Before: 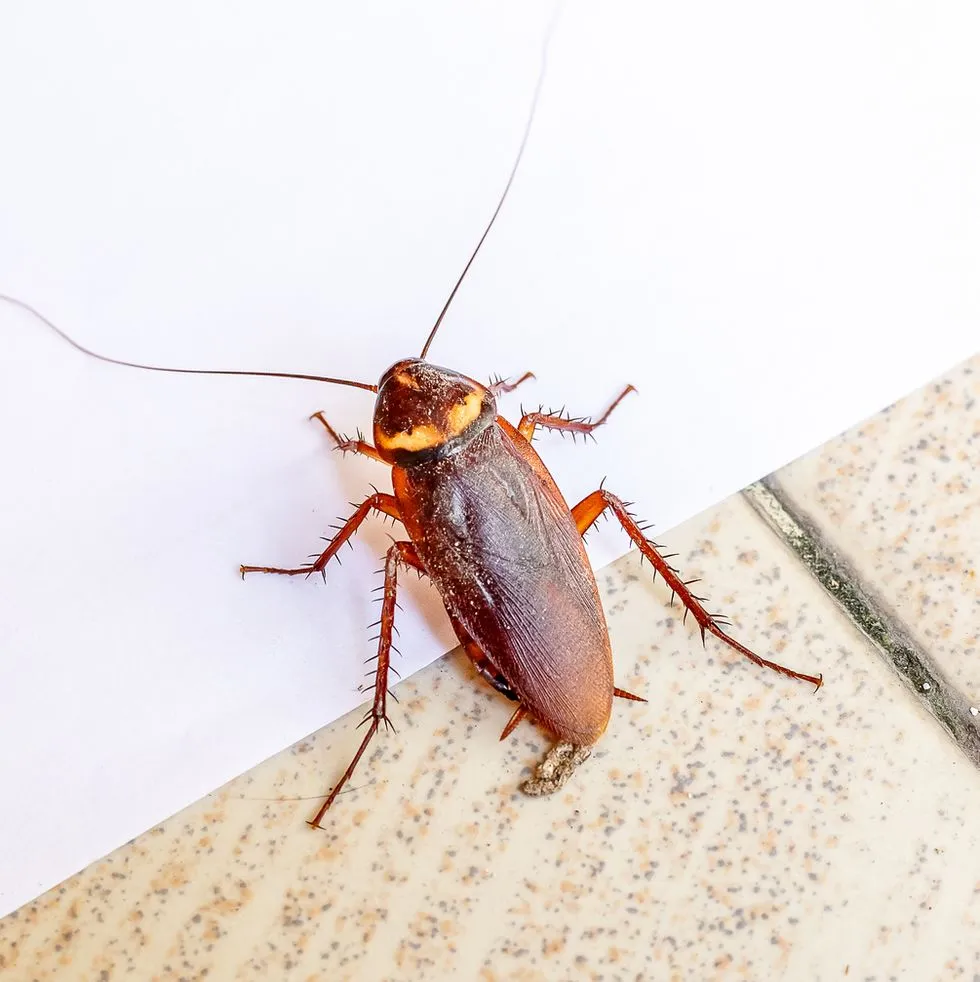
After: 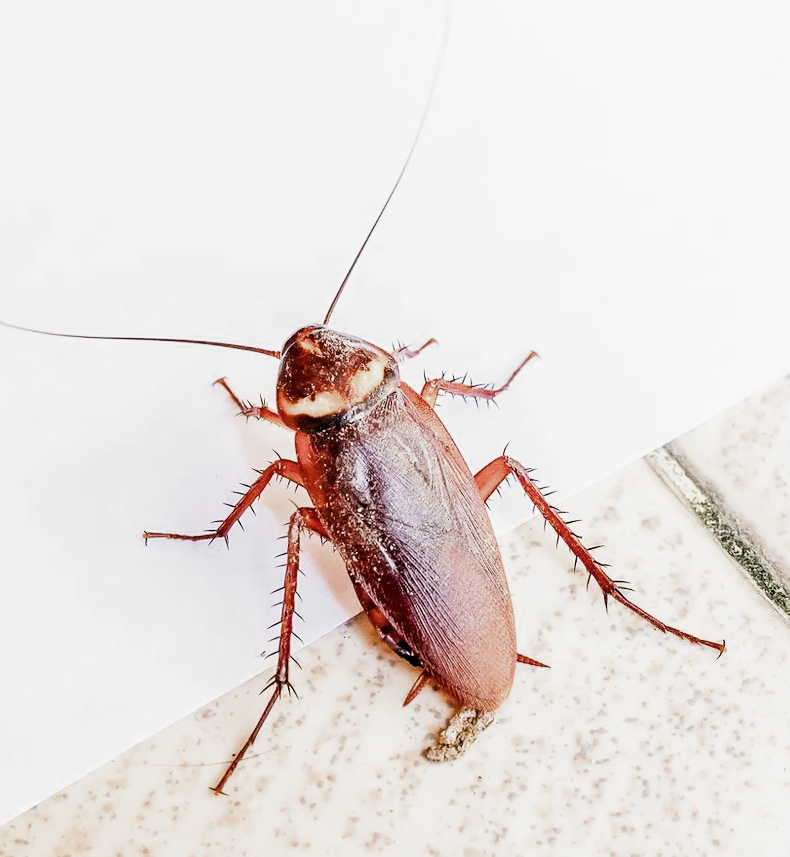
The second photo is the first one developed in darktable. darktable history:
crop: left 9.998%, top 3.475%, right 9.305%, bottom 9.228%
exposure: black level correction 0, exposure 0.702 EV, compensate highlight preservation false
filmic rgb: black relative exposure -7.65 EV, white relative exposure 4.56 EV, hardness 3.61, add noise in highlights 0.001, preserve chrominance max RGB, color science v3 (2019), use custom middle-gray values true, contrast in highlights soft
color balance rgb: global offset › luminance -0.474%, perceptual saturation grading › global saturation 0.744%, perceptual brilliance grading › global brilliance 15.227%, perceptual brilliance grading › shadows -34.958%
